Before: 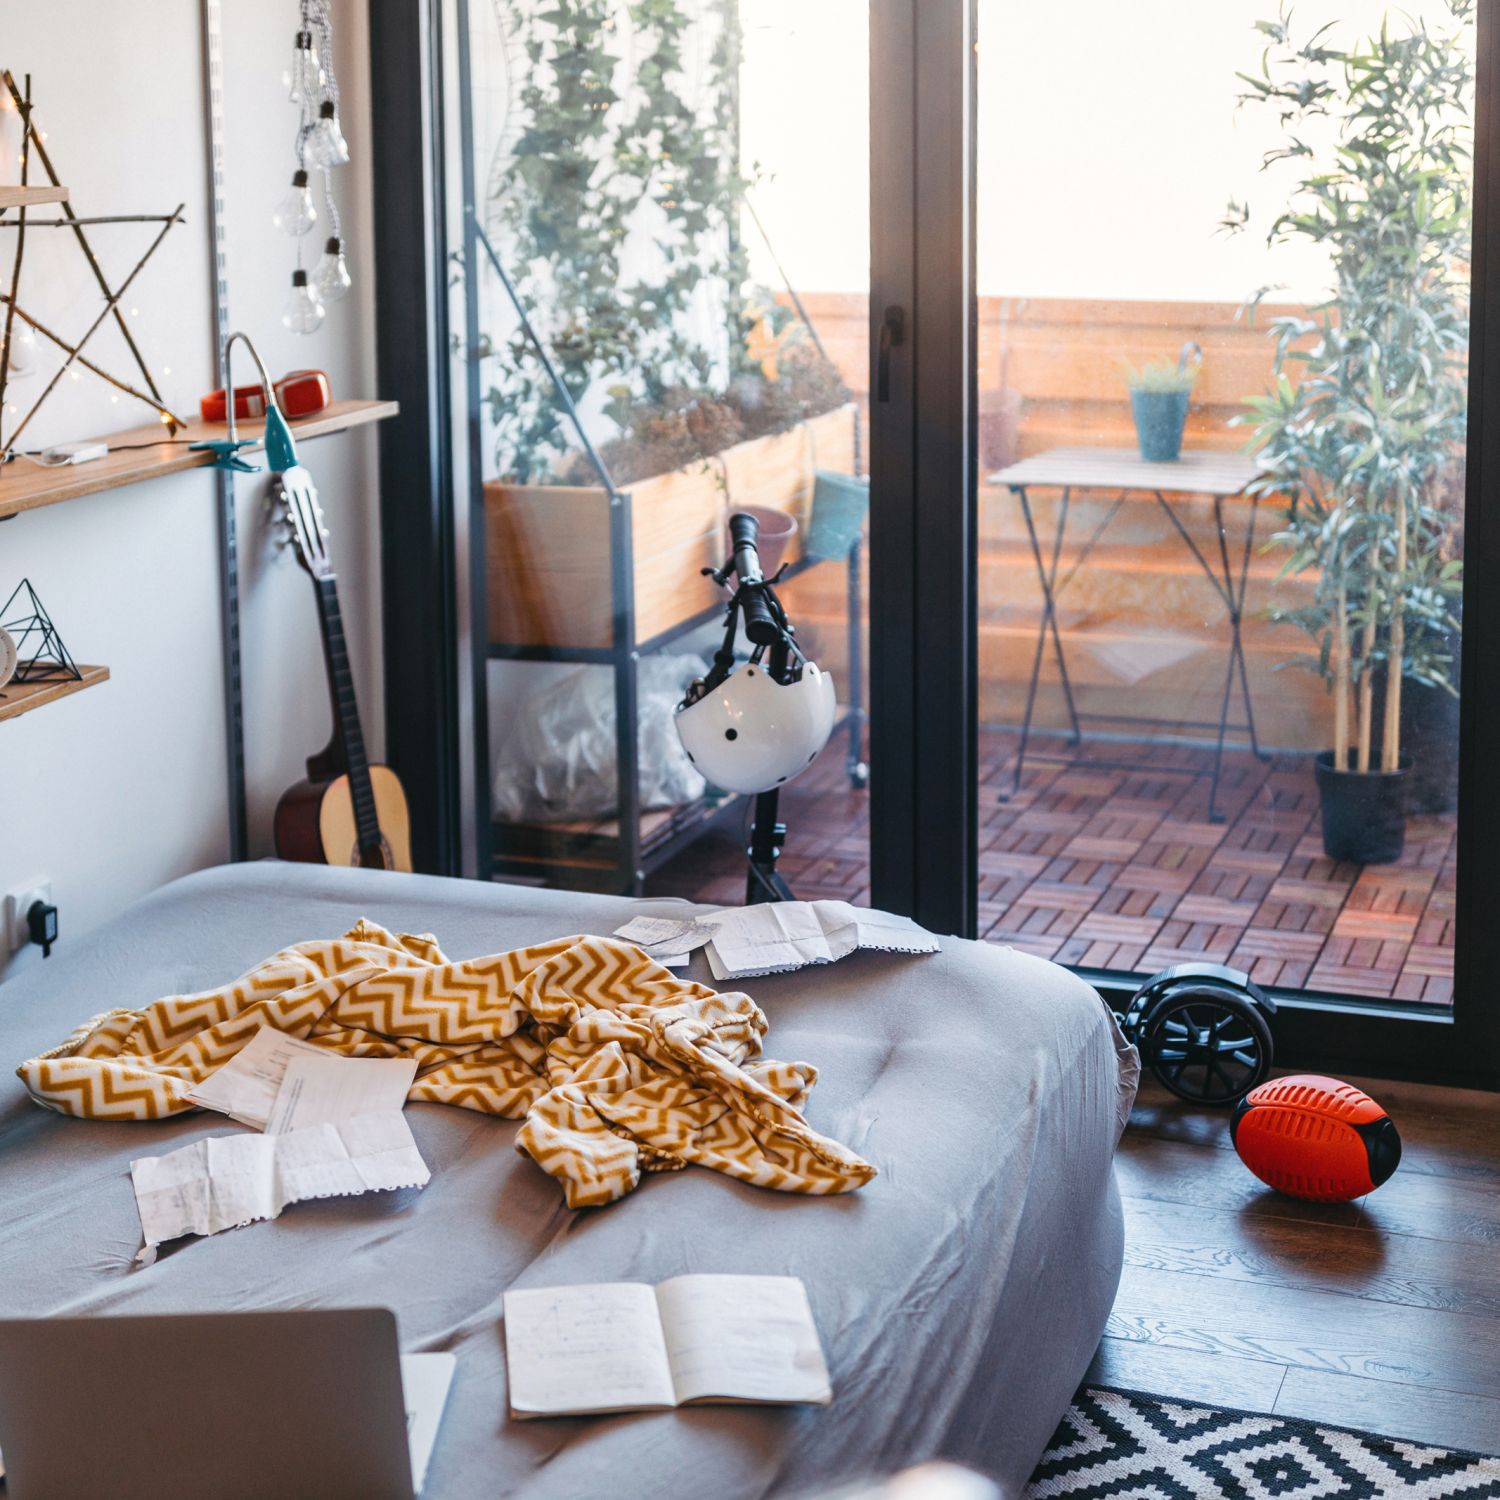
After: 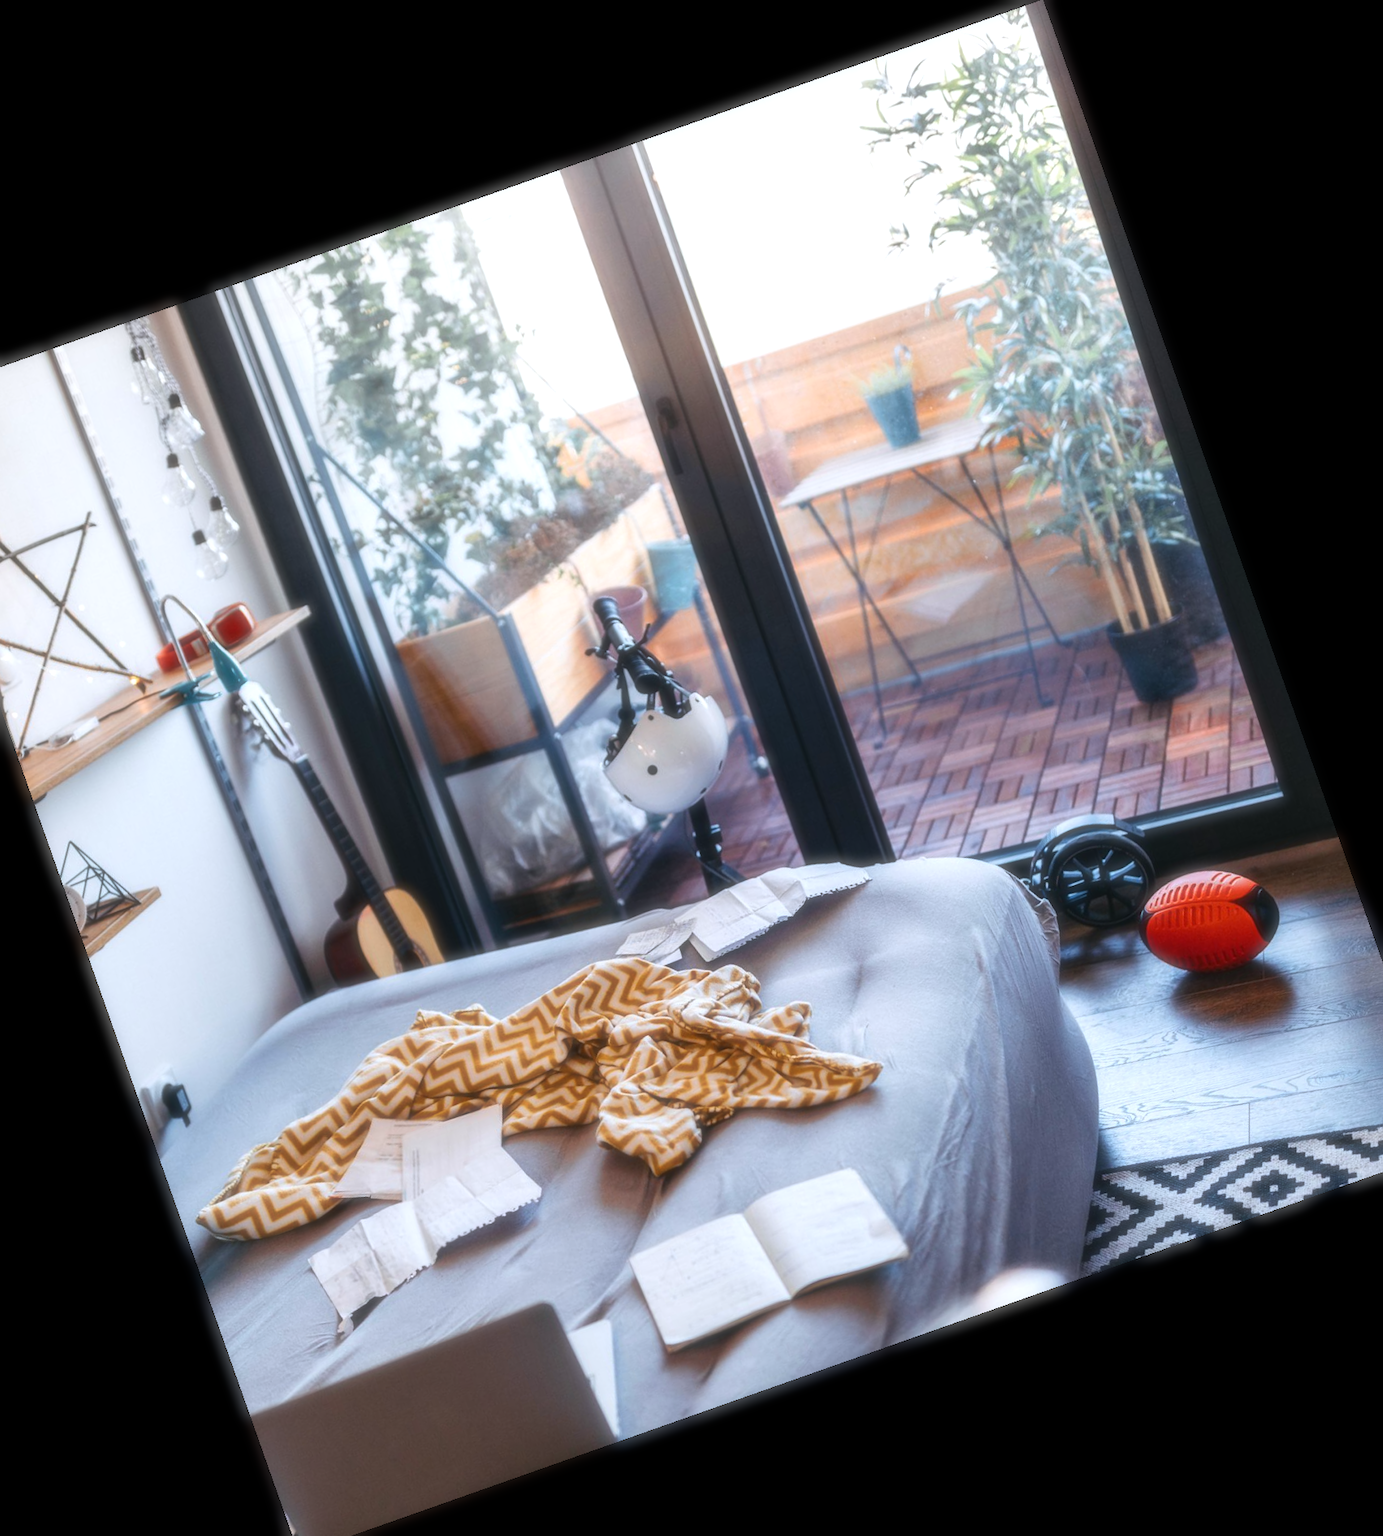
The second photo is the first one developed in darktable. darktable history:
crop and rotate: angle 19.43°, left 6.812%, right 4.125%, bottom 1.087%
soften: size 19.52%, mix 20.32%
exposure: exposure 0.2 EV, compensate highlight preservation false
white balance: red 0.967, blue 1.049
